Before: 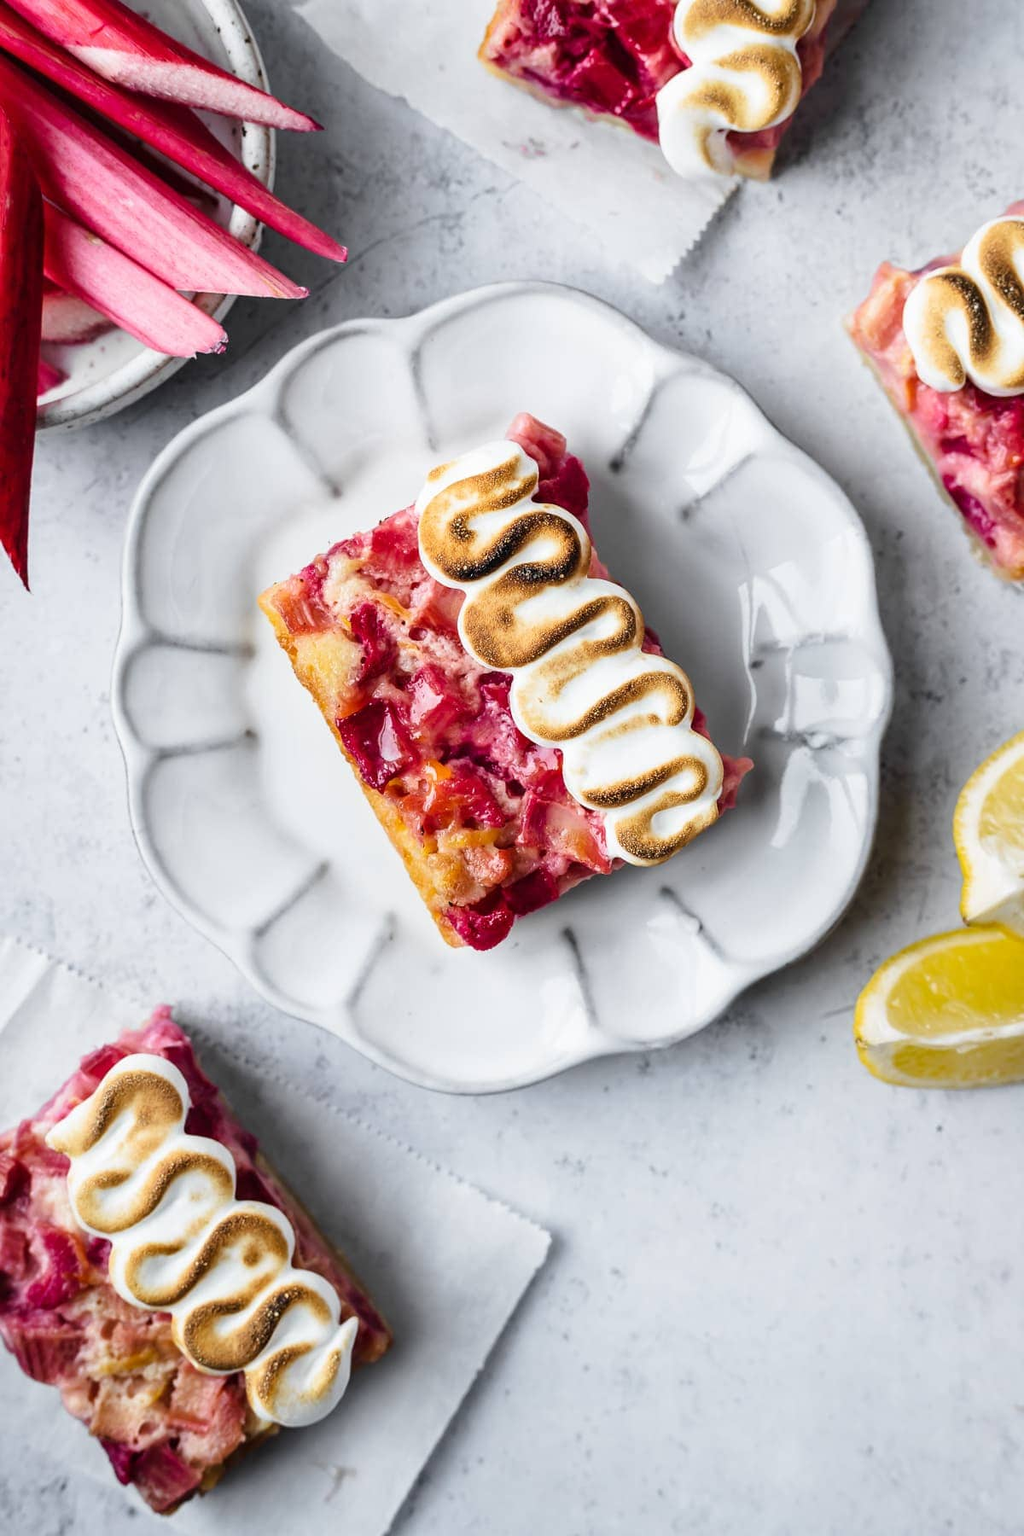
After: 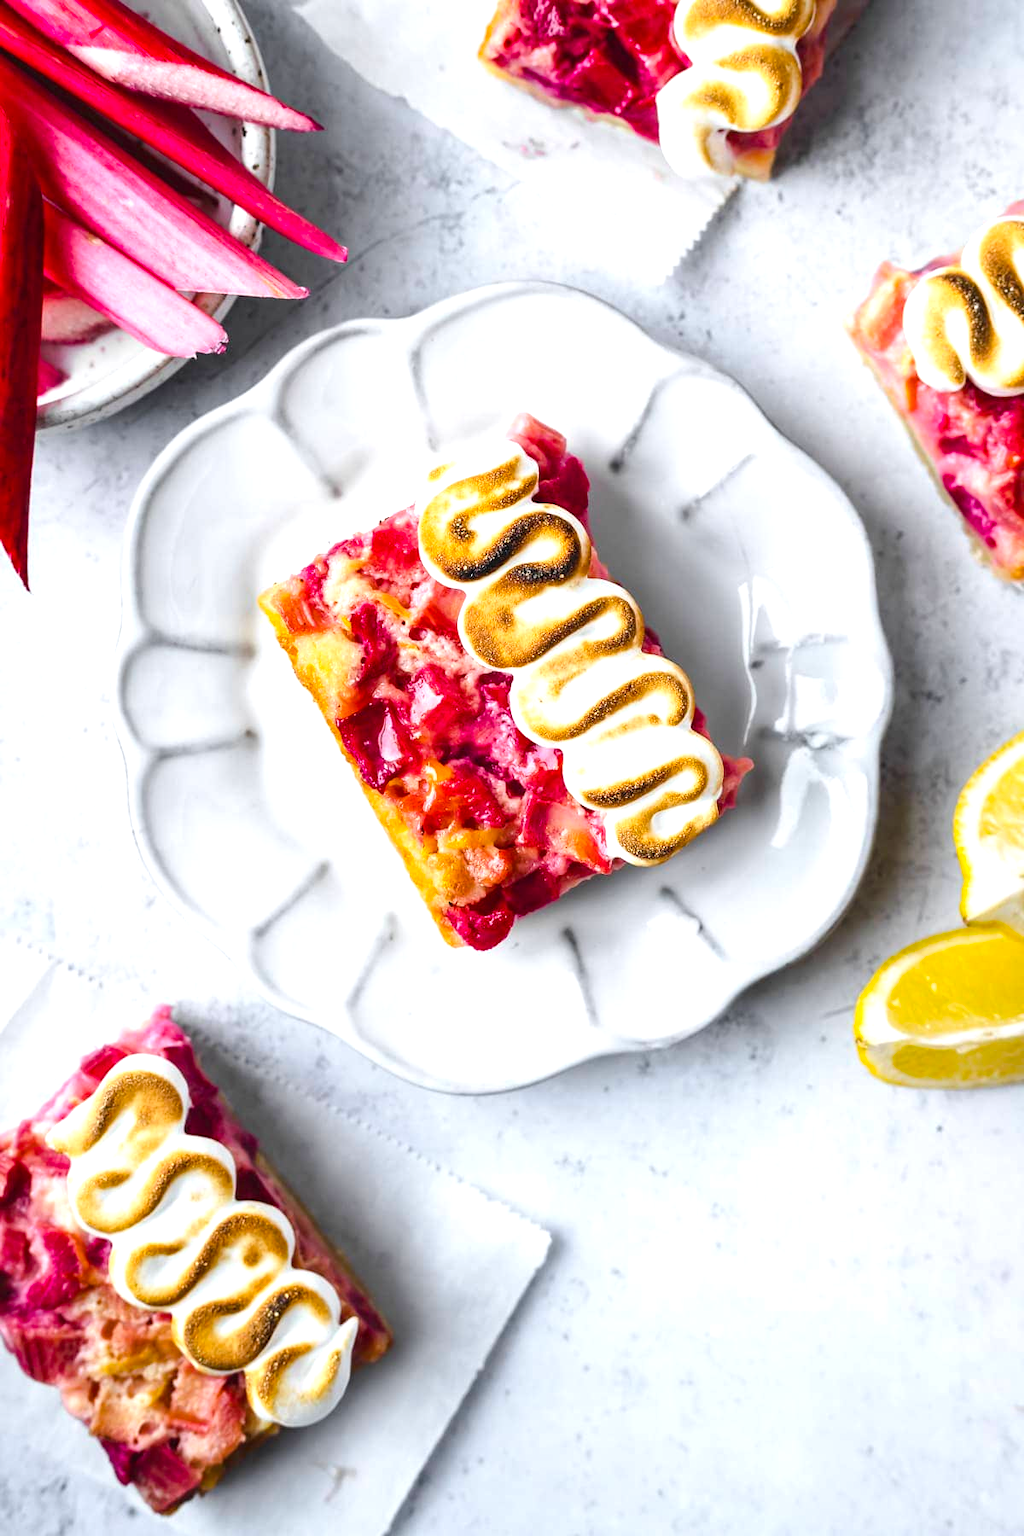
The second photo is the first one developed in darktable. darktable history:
exposure: black level correction -0.002, exposure 0.546 EV, compensate highlight preservation false
color balance rgb: perceptual saturation grading › global saturation 30.277%, perceptual brilliance grading › global brilliance 2.803%, perceptual brilliance grading › highlights -3.439%, perceptual brilliance grading › shadows 3.568%, global vibrance 3.229%
